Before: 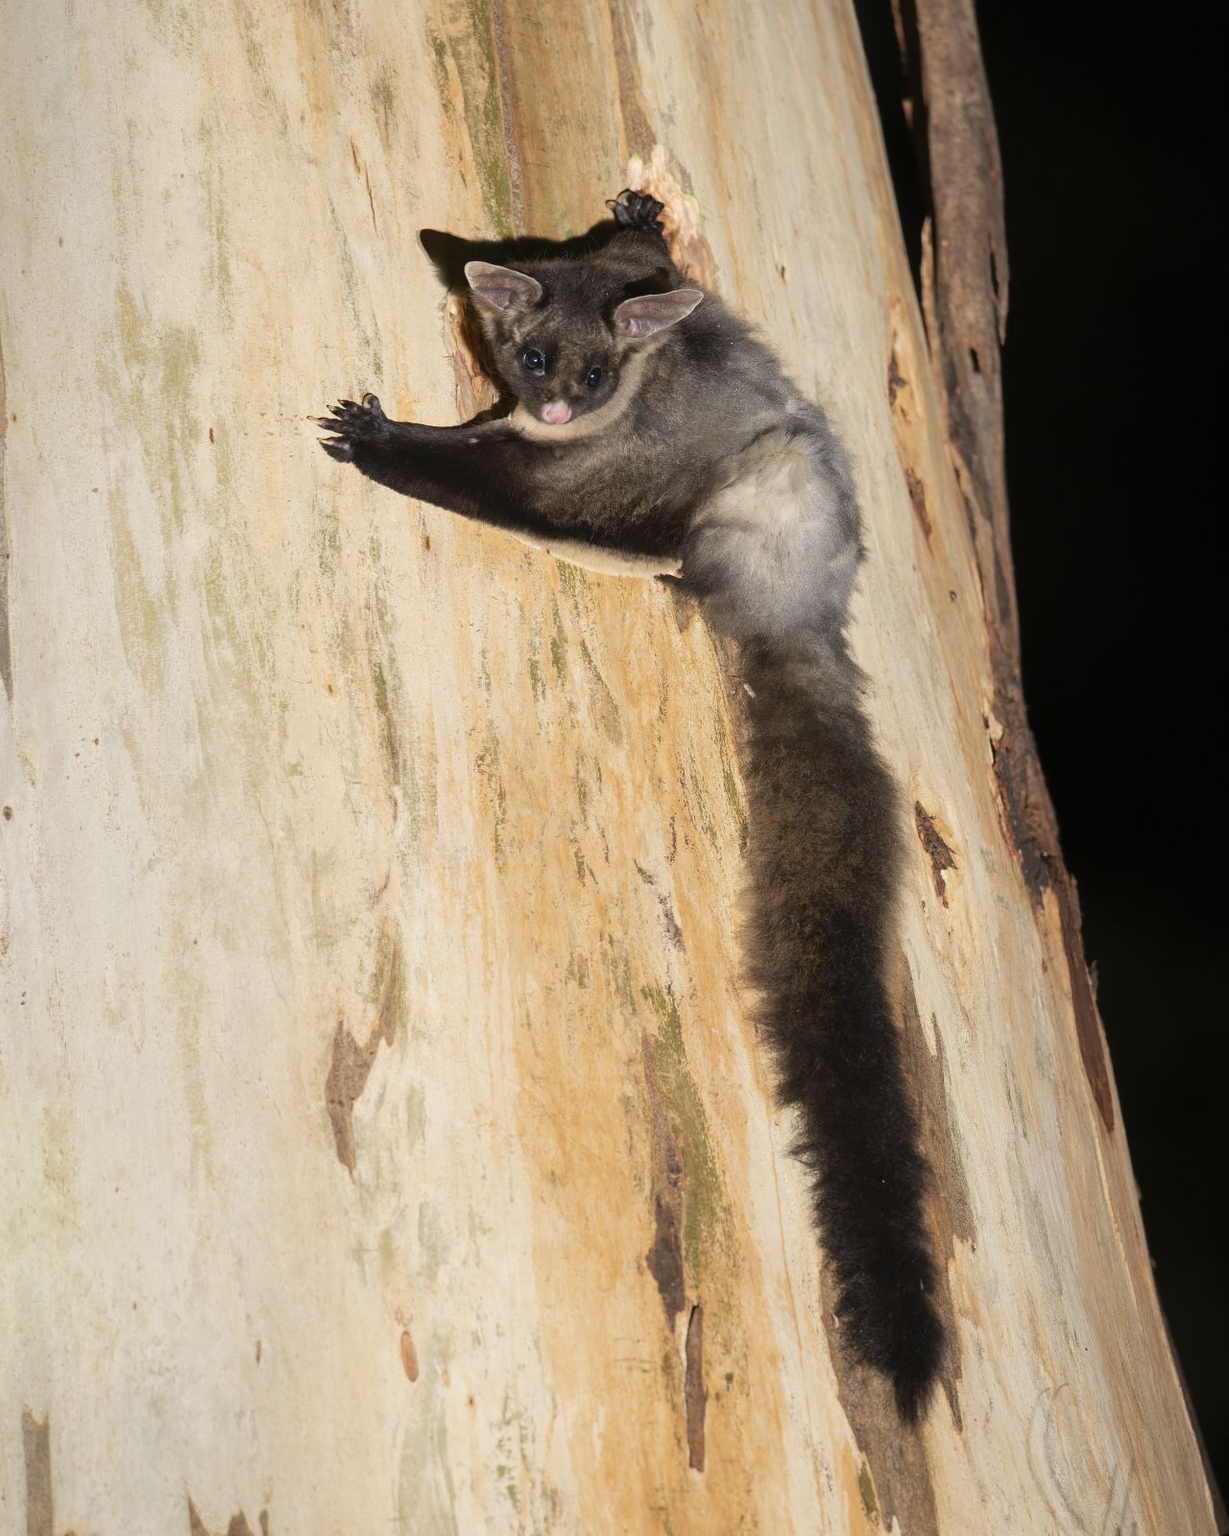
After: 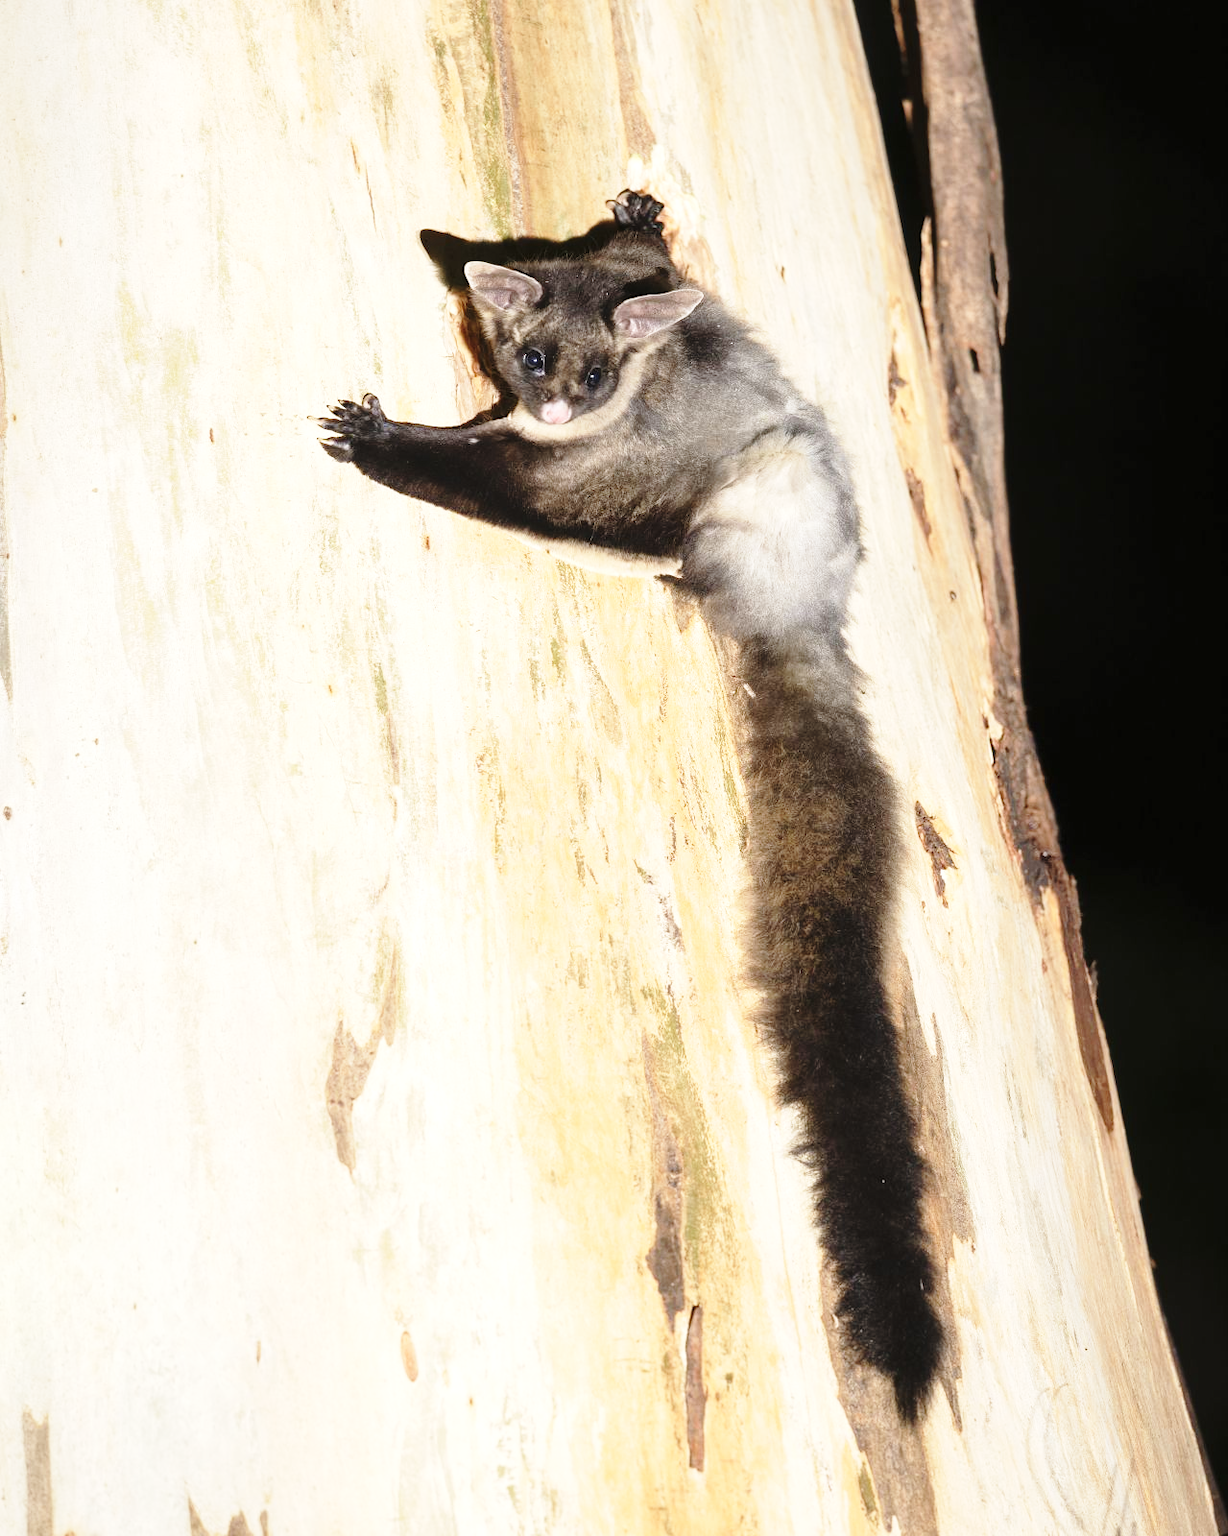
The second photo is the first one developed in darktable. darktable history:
exposure: black level correction 0, exposure 0.5 EV, compensate exposure bias true, compensate highlight preservation false
color zones: curves: ch1 [(0, 0.469) (0.001, 0.469) (0.12, 0.446) (0.248, 0.469) (0.5, 0.5) (0.748, 0.5) (0.999, 0.469) (1, 0.469)]
base curve: curves: ch0 [(0, 0) (0.028, 0.03) (0.121, 0.232) (0.46, 0.748) (0.859, 0.968) (1, 1)], preserve colors none
color correction: highlights a* -0.182, highlights b* -0.124
